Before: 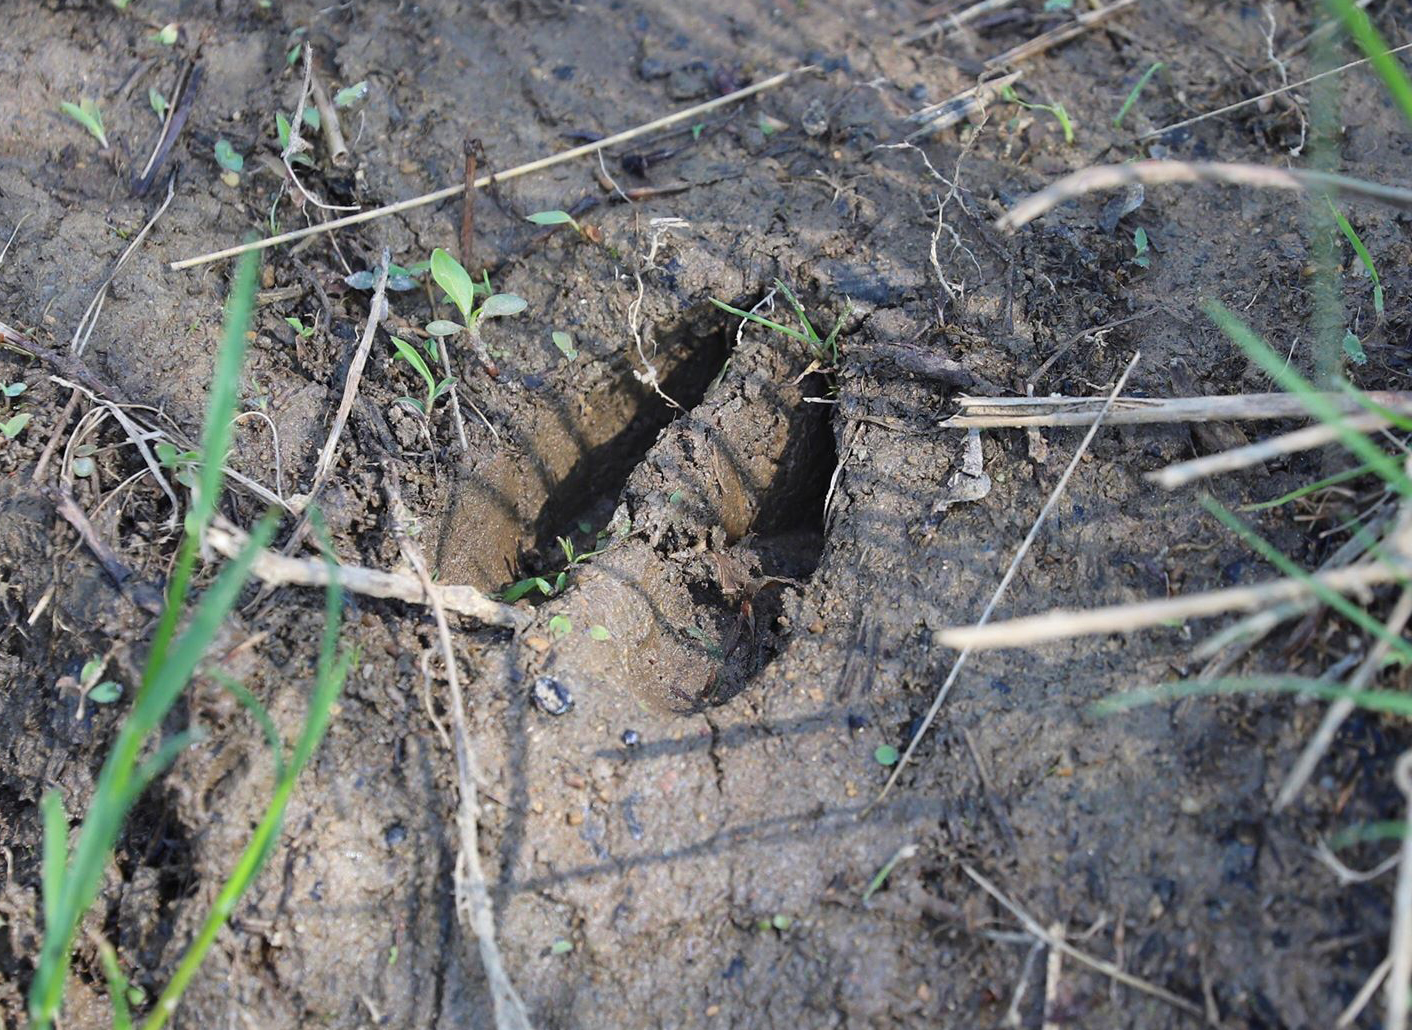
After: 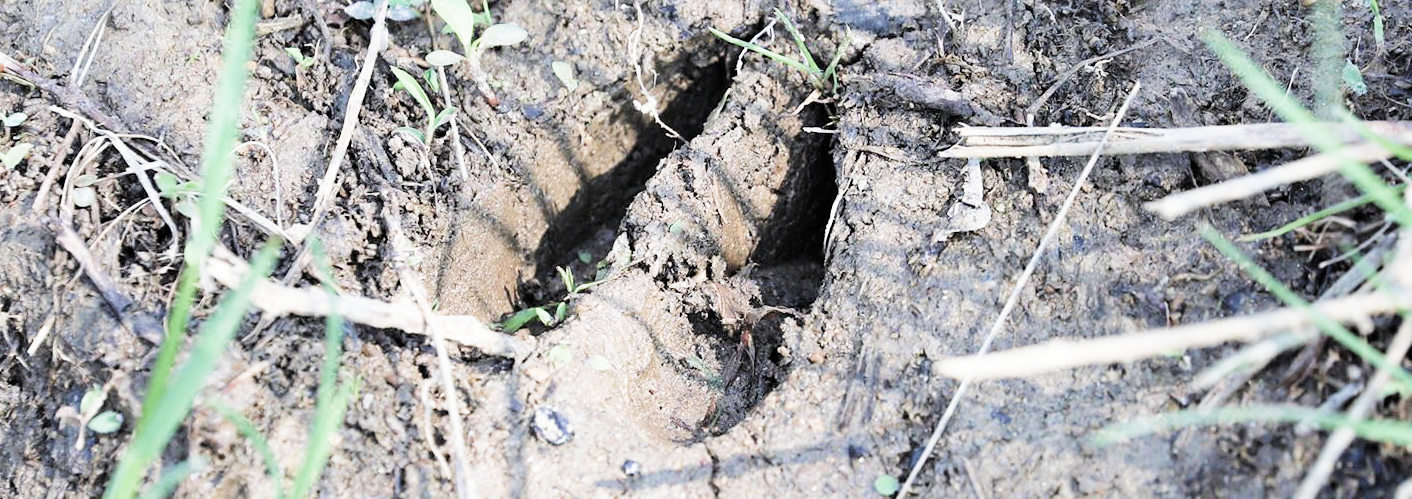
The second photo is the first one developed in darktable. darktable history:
exposure: black level correction 0, exposure 1.47 EV, compensate highlight preservation false
filmic rgb: black relative exposure -5.11 EV, white relative exposure 4 EV, hardness 2.88, contrast 1.299, highlights saturation mix -8.88%, add noise in highlights 0.1, color science v4 (2020), type of noise poissonian
crop and rotate: top 26.258%, bottom 25.255%
